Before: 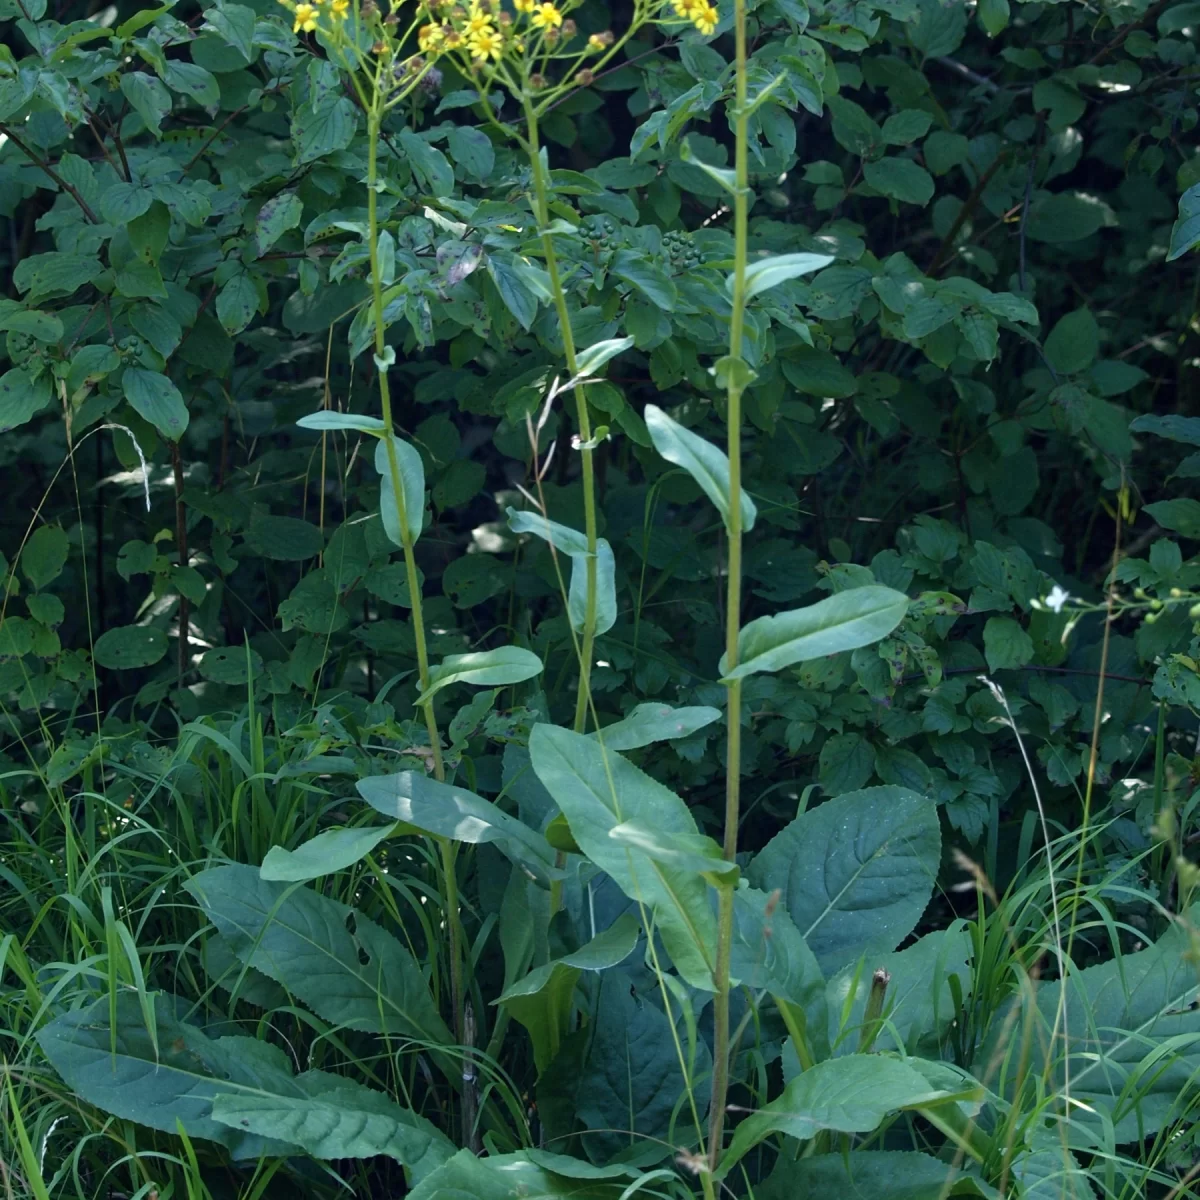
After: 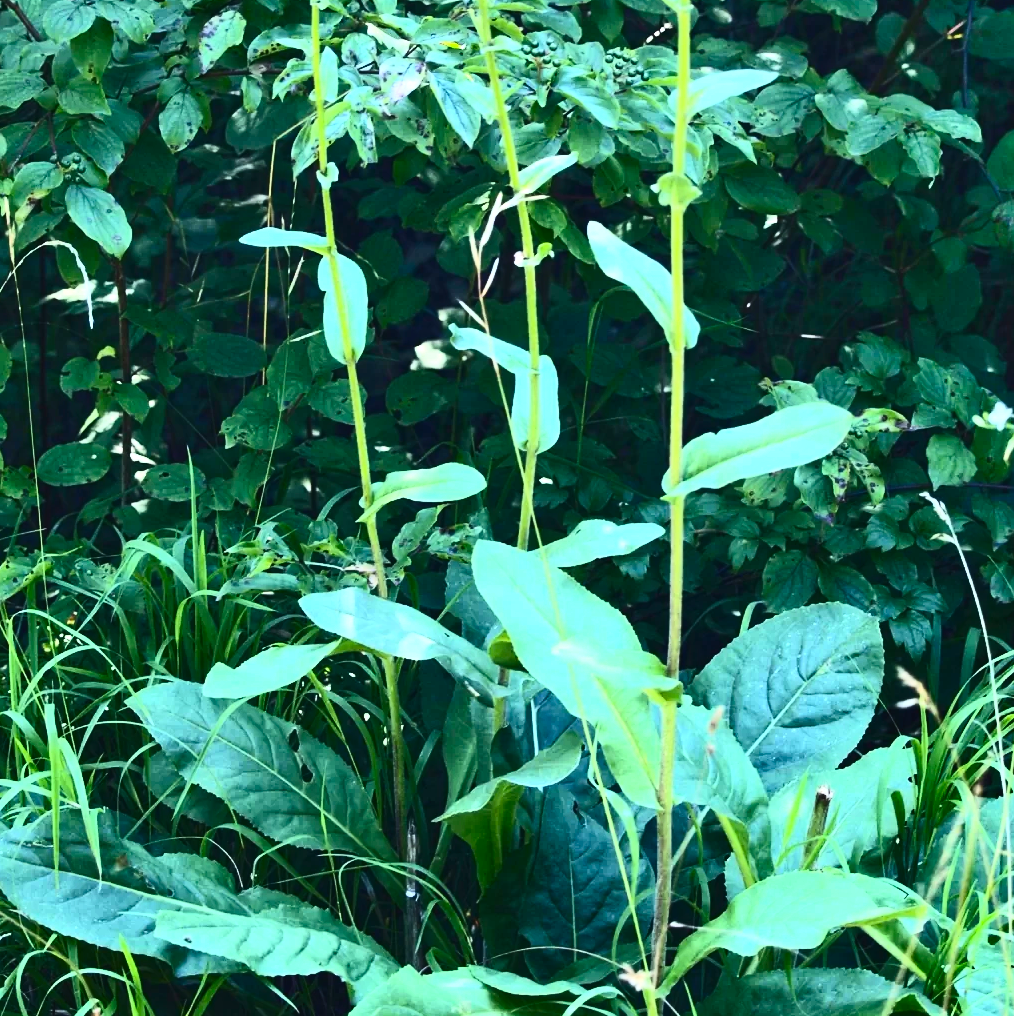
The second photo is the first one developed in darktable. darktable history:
tone equalizer: -8 EV -0.451 EV, -7 EV -0.377 EV, -6 EV -0.352 EV, -5 EV -0.217 EV, -3 EV 0.235 EV, -2 EV 0.31 EV, -1 EV 0.391 EV, +0 EV 0.436 EV, edges refinement/feathering 500, mask exposure compensation -1.57 EV, preserve details no
color balance rgb: perceptual saturation grading › global saturation 25.391%
exposure: black level correction -0.002, exposure 0.708 EV, compensate highlight preservation false
crop and rotate: left 4.82%, top 15.309%, right 10.667%
contrast brightness saturation: contrast 0.614, brightness 0.327, saturation 0.145
shadows and highlights: soften with gaussian
